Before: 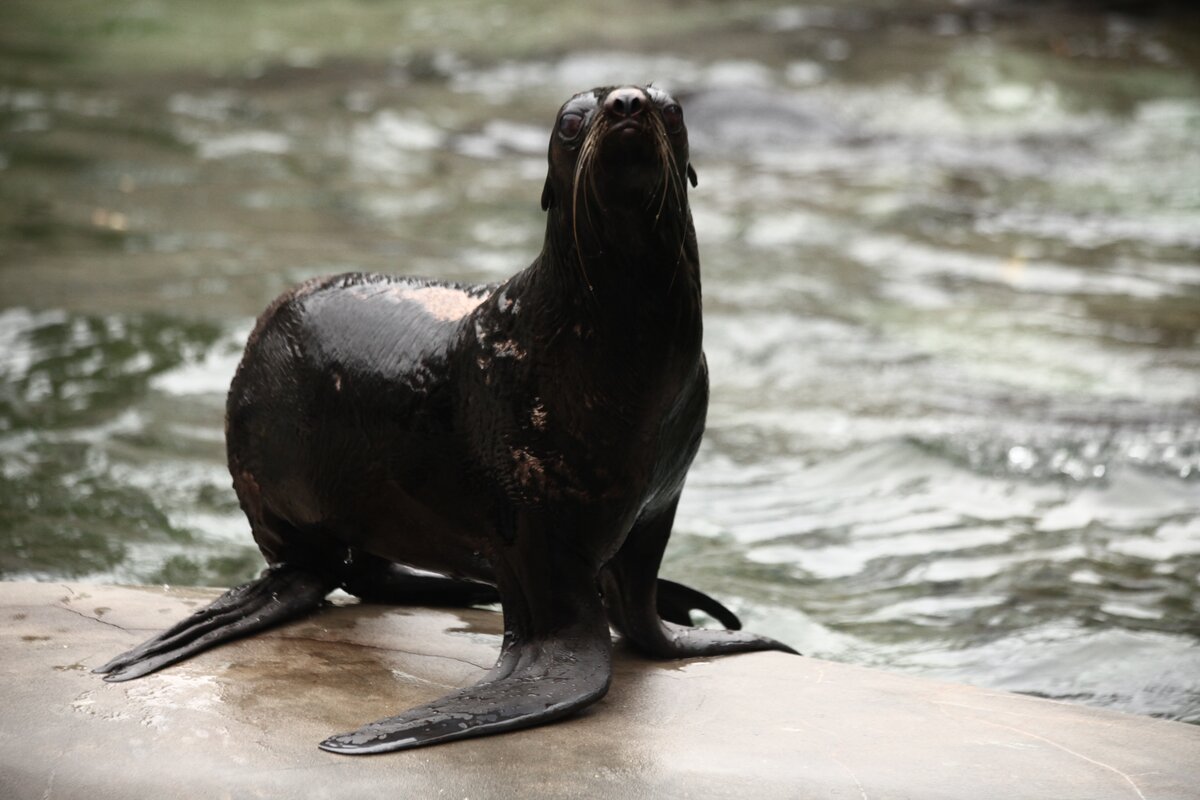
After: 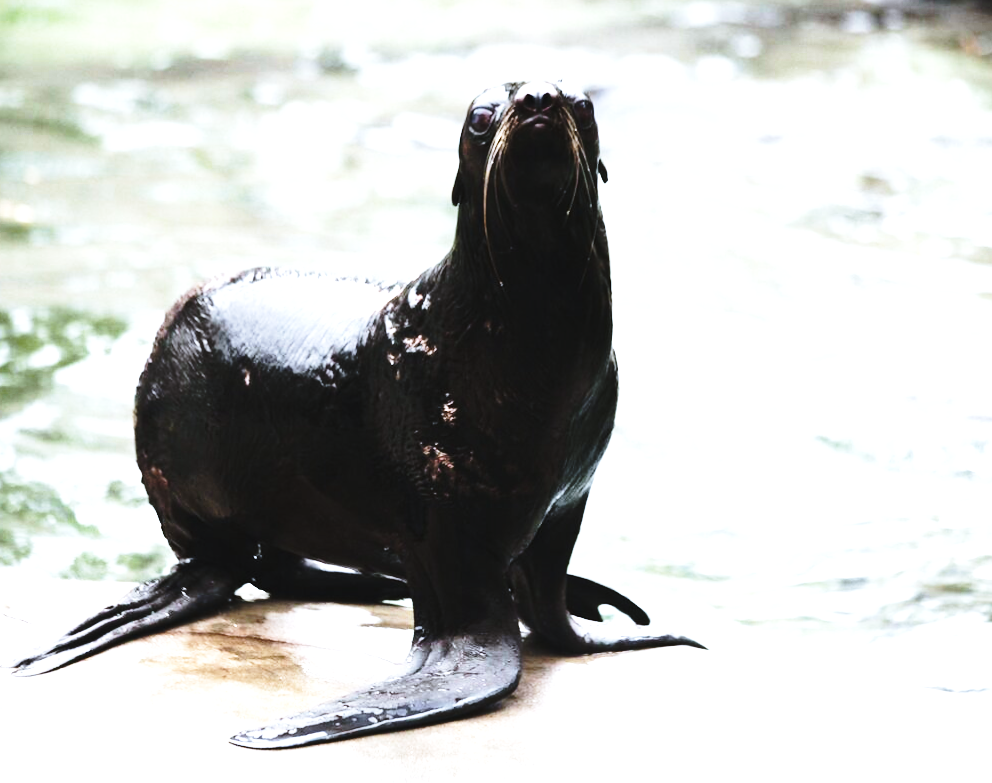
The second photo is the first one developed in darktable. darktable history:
crop: left 7.598%, right 7.873%
white balance: red 0.931, blue 1.11
exposure: exposure 1.223 EV, compensate highlight preservation false
base curve: curves: ch0 [(0, 0) (0.036, 0.037) (0.121, 0.228) (0.46, 0.76) (0.859, 0.983) (1, 1)], preserve colors none
rotate and perspective: rotation 0.174°, lens shift (vertical) 0.013, lens shift (horizontal) 0.019, shear 0.001, automatic cropping original format, crop left 0.007, crop right 0.991, crop top 0.016, crop bottom 0.997
color balance rgb: global offset › luminance 0.71%, perceptual saturation grading › global saturation -11.5%, perceptual brilliance grading › highlights 17.77%, perceptual brilliance grading › mid-tones 31.71%, perceptual brilliance grading › shadows -31.01%, global vibrance 50%
